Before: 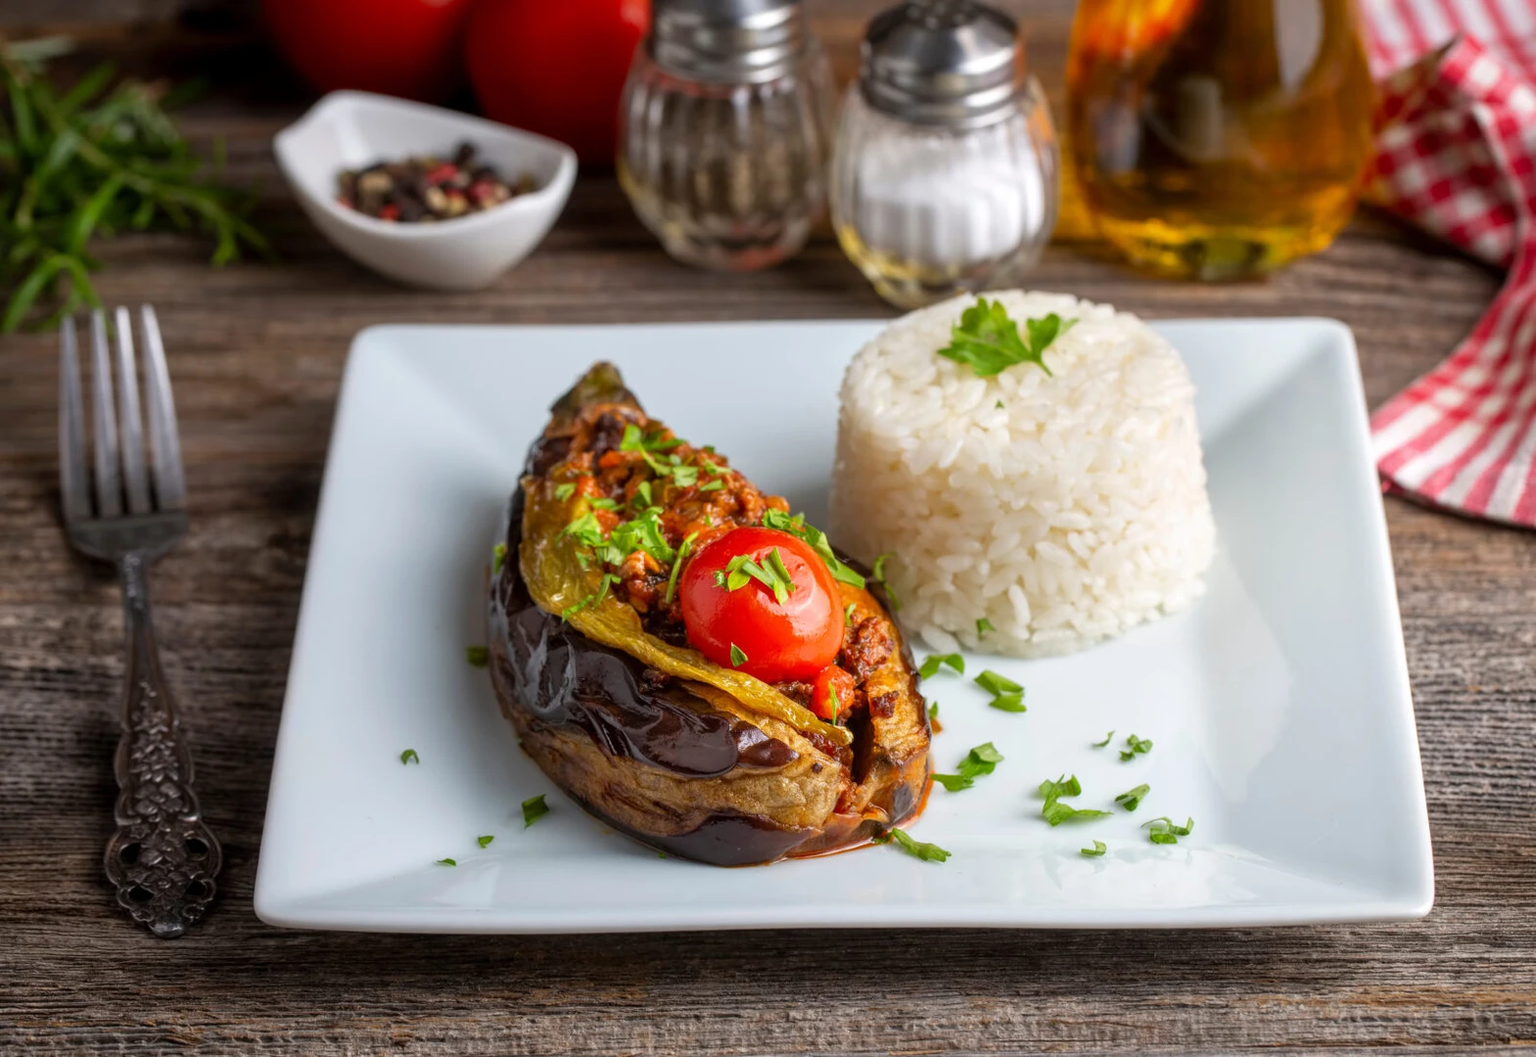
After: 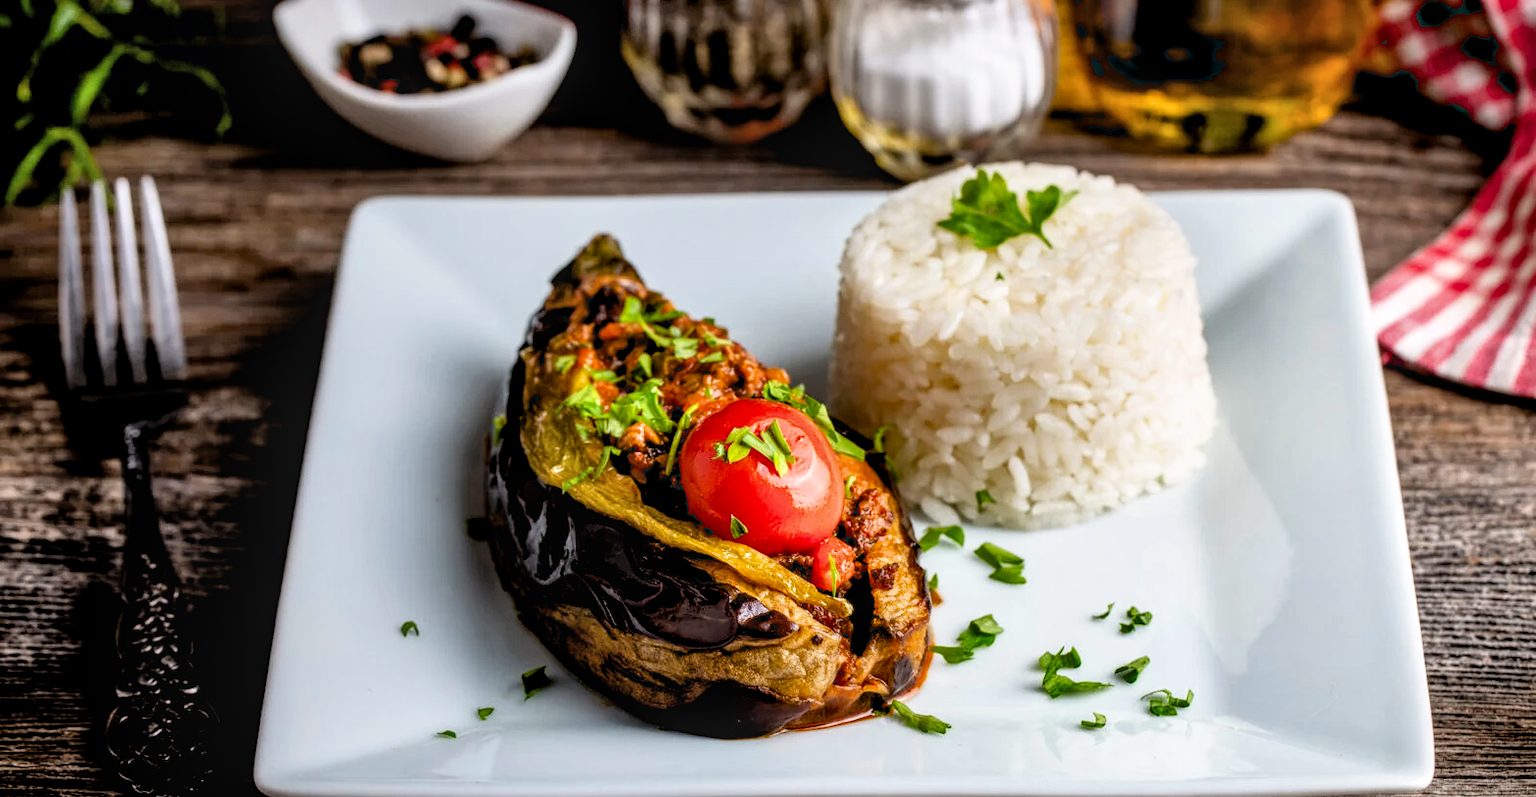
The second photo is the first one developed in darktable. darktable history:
crop and rotate: top 12.184%, bottom 12.292%
exposure: black level correction 0.026, exposure 0.182 EV, compensate highlight preservation false
levels: mode automatic, levels [0.029, 0.545, 0.971]
filmic rgb: black relative exposure -3.71 EV, white relative exposure 2.79 EV, threshold 3.01 EV, dynamic range scaling -4.97%, hardness 3.03, contrast in shadows safe, enable highlight reconstruction true
shadows and highlights: shadows 43.6, white point adjustment -1.33, soften with gaussian
local contrast: on, module defaults
